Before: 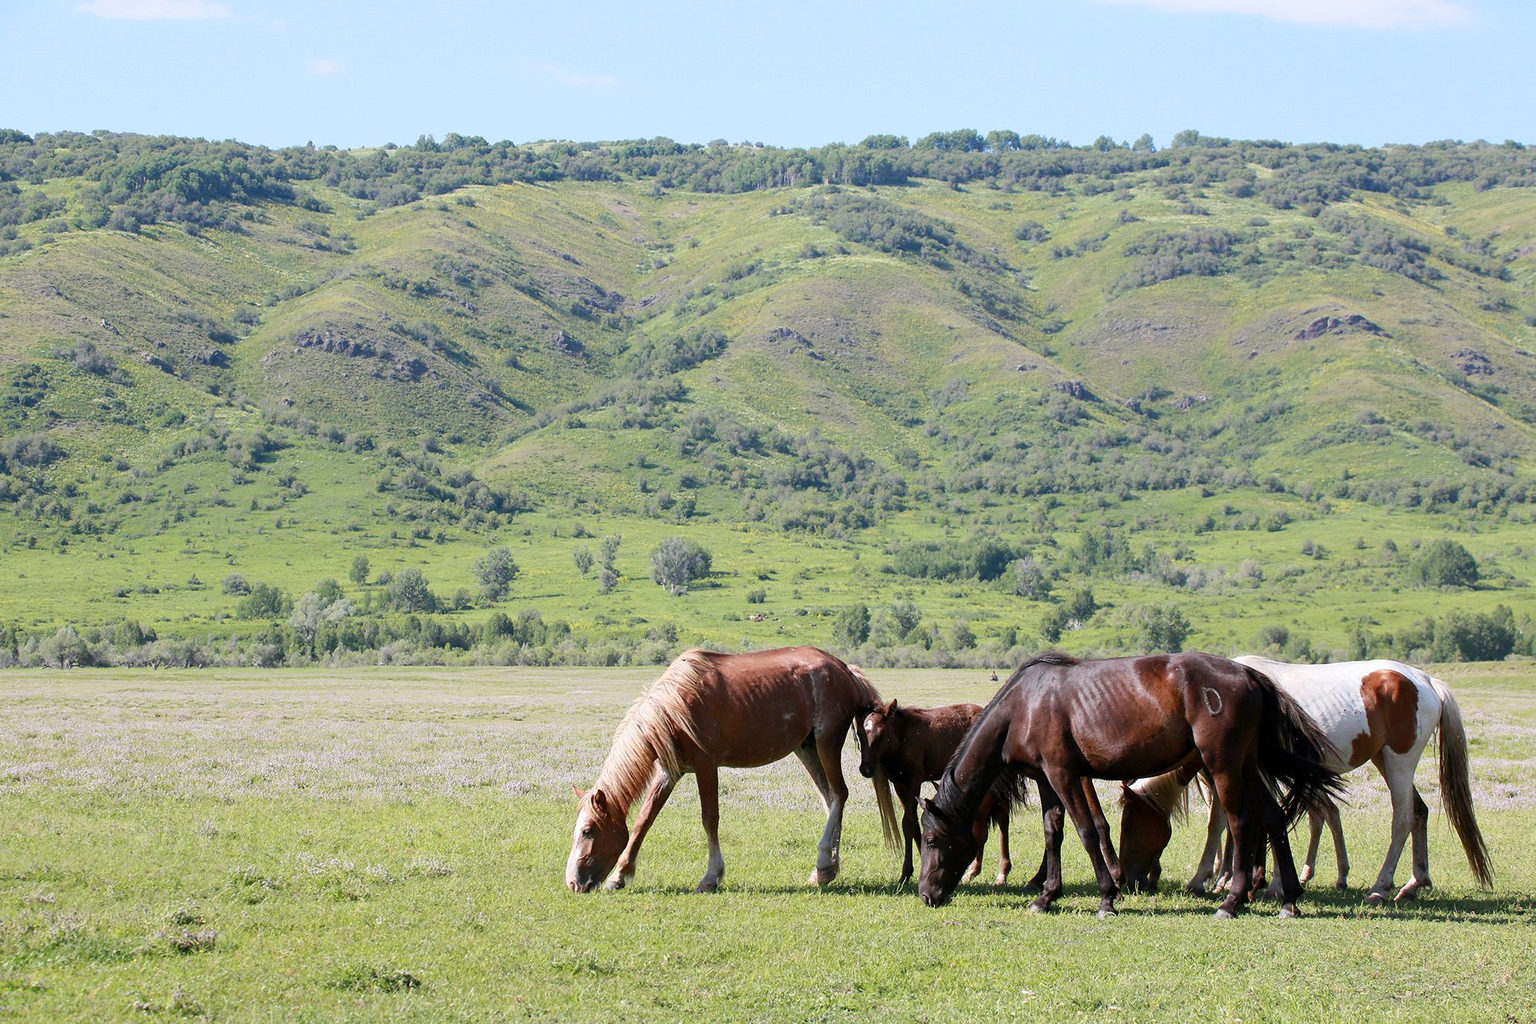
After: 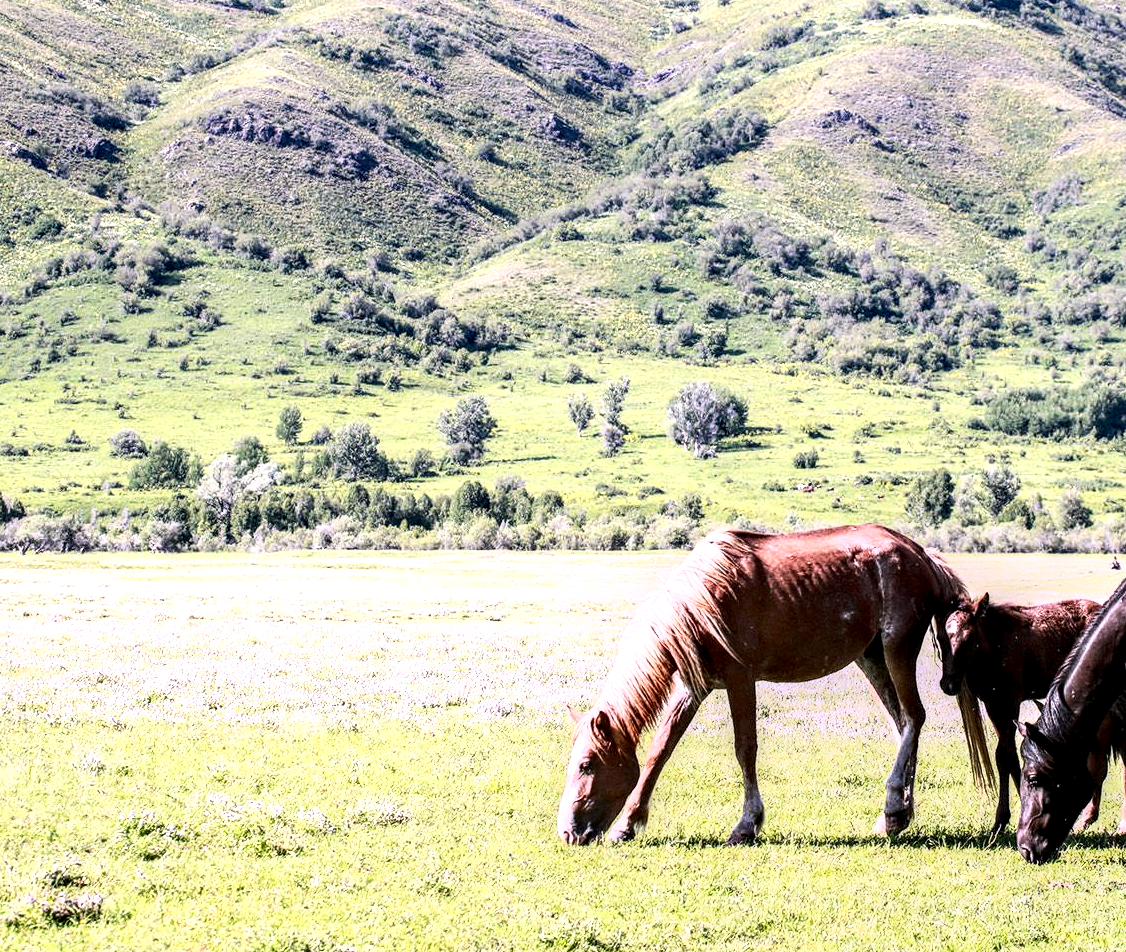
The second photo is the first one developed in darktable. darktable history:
tone equalizer: -8 EV -0.75 EV, -7 EV -0.7 EV, -6 EV -0.6 EV, -5 EV -0.4 EV, -3 EV 0.4 EV, -2 EV 0.6 EV, -1 EV 0.7 EV, +0 EV 0.75 EV, edges refinement/feathering 500, mask exposure compensation -1.57 EV, preserve details no
contrast brightness saturation: contrast 0.07
crop: left 8.966%, top 23.852%, right 34.699%, bottom 4.703%
base curve: curves: ch0 [(0, 0) (0.557, 0.834) (1, 1)]
local contrast: highlights 19%, detail 186%
graduated density: rotation -0.352°, offset 57.64
white balance: red 1.066, blue 1.119
